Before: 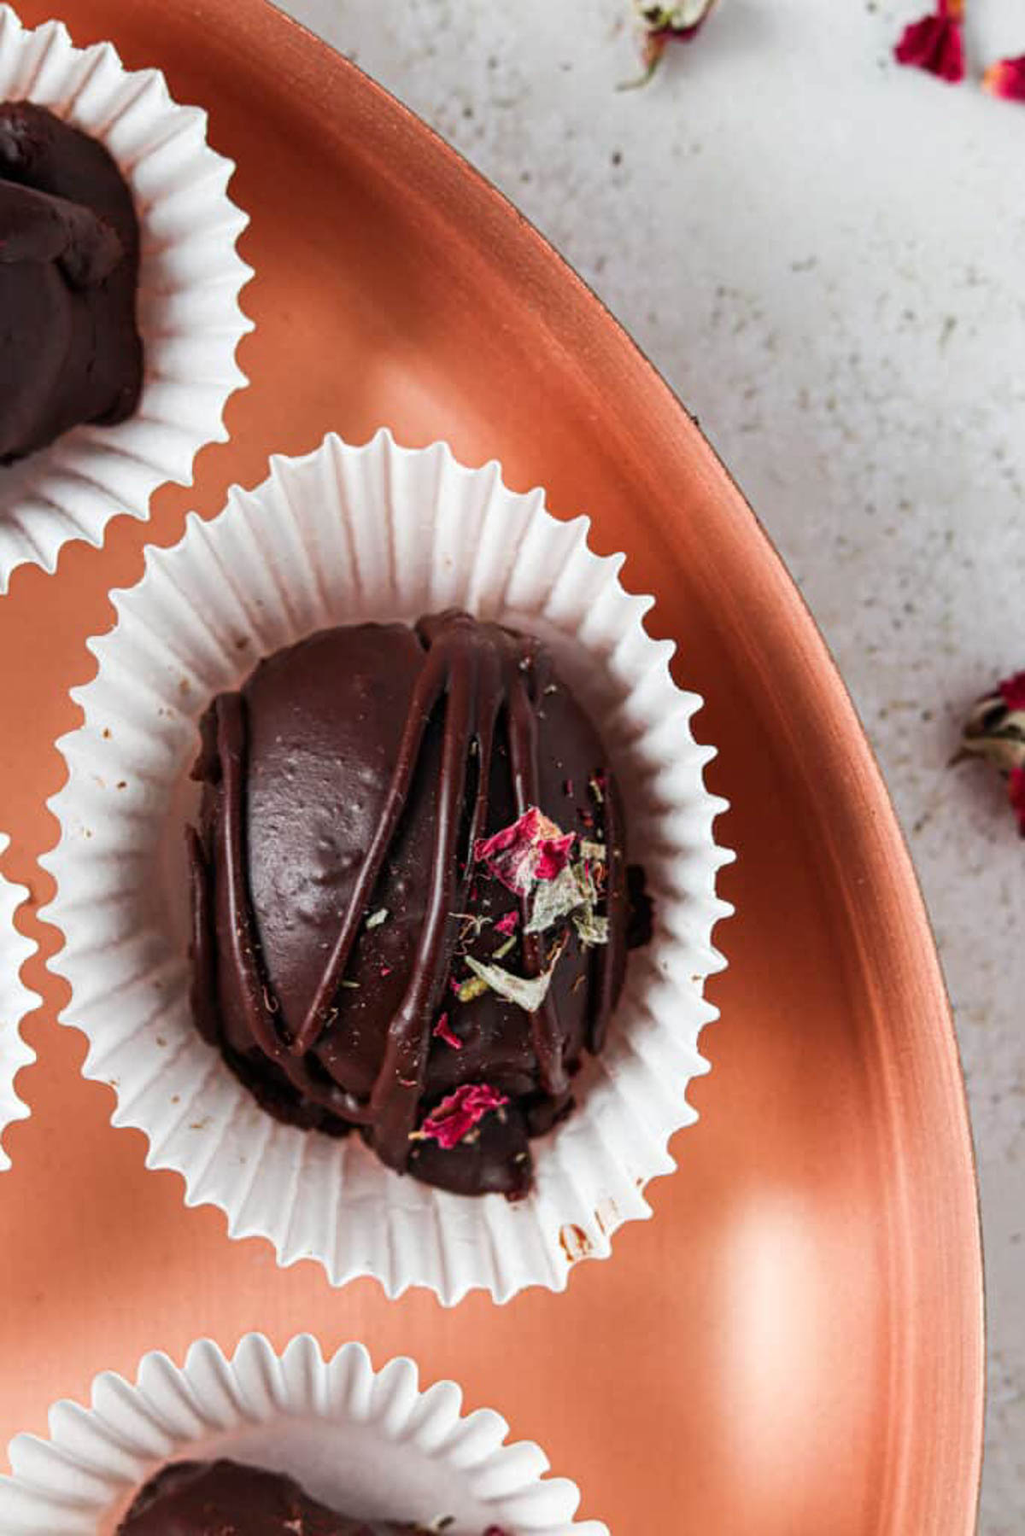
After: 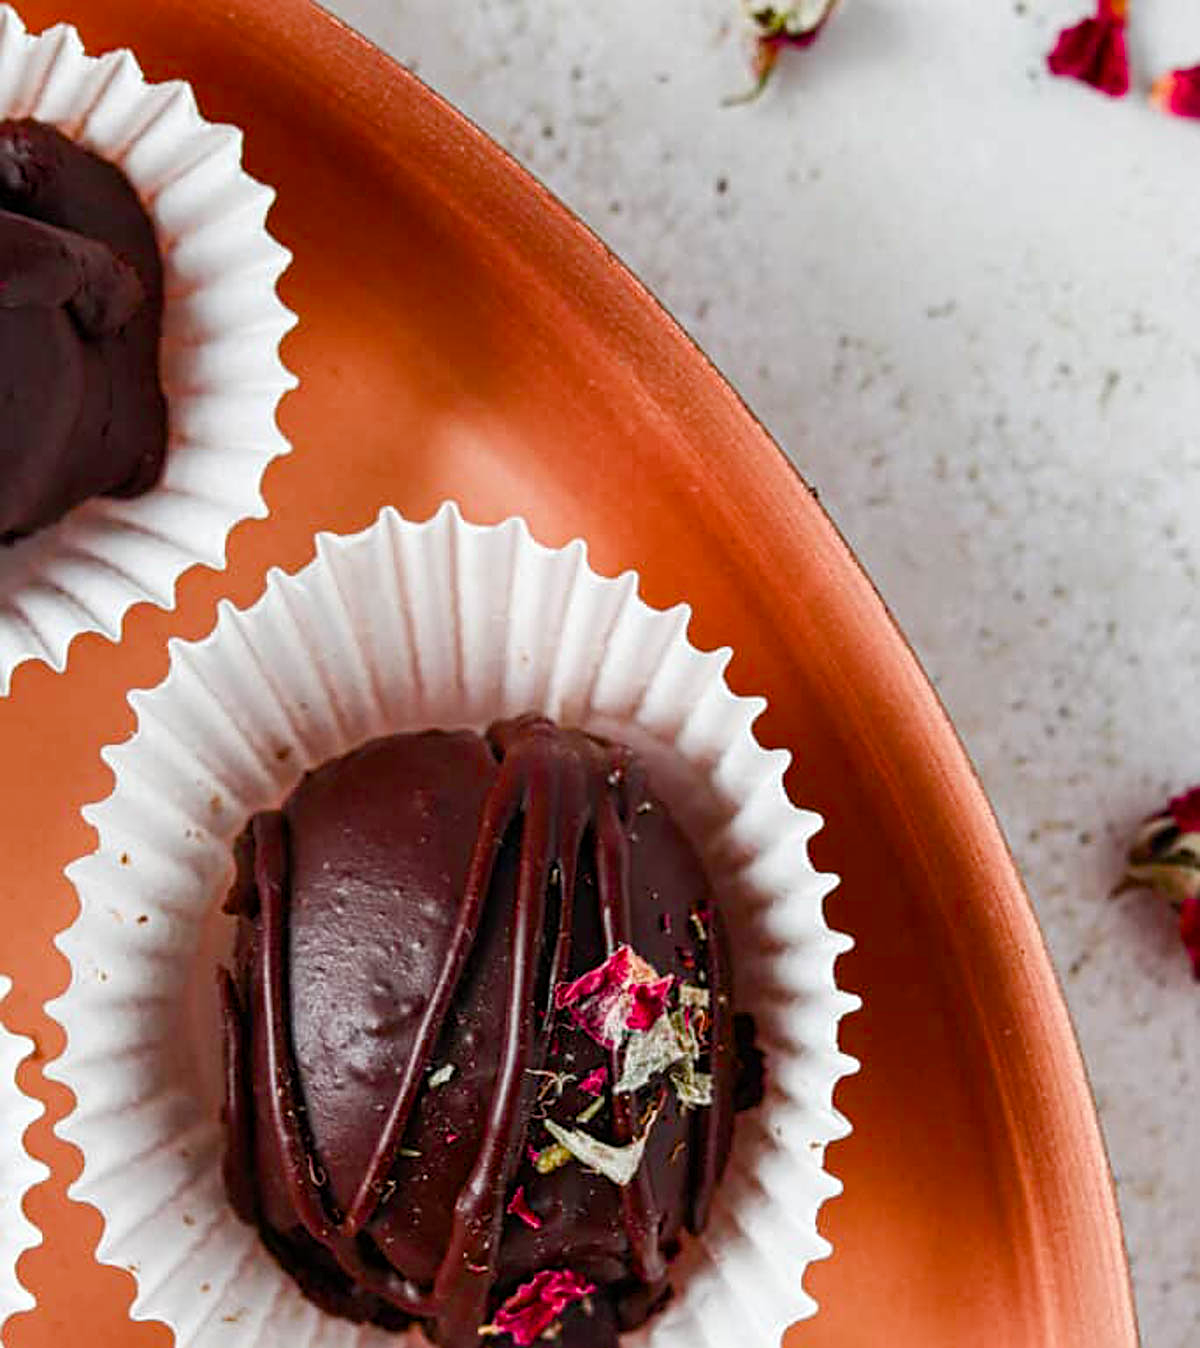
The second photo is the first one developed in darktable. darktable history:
color balance rgb: perceptual saturation grading › global saturation 20%, perceptual saturation grading › highlights -25%, perceptual saturation grading › shadows 50%
crop: bottom 24.967%
sharpen: on, module defaults
